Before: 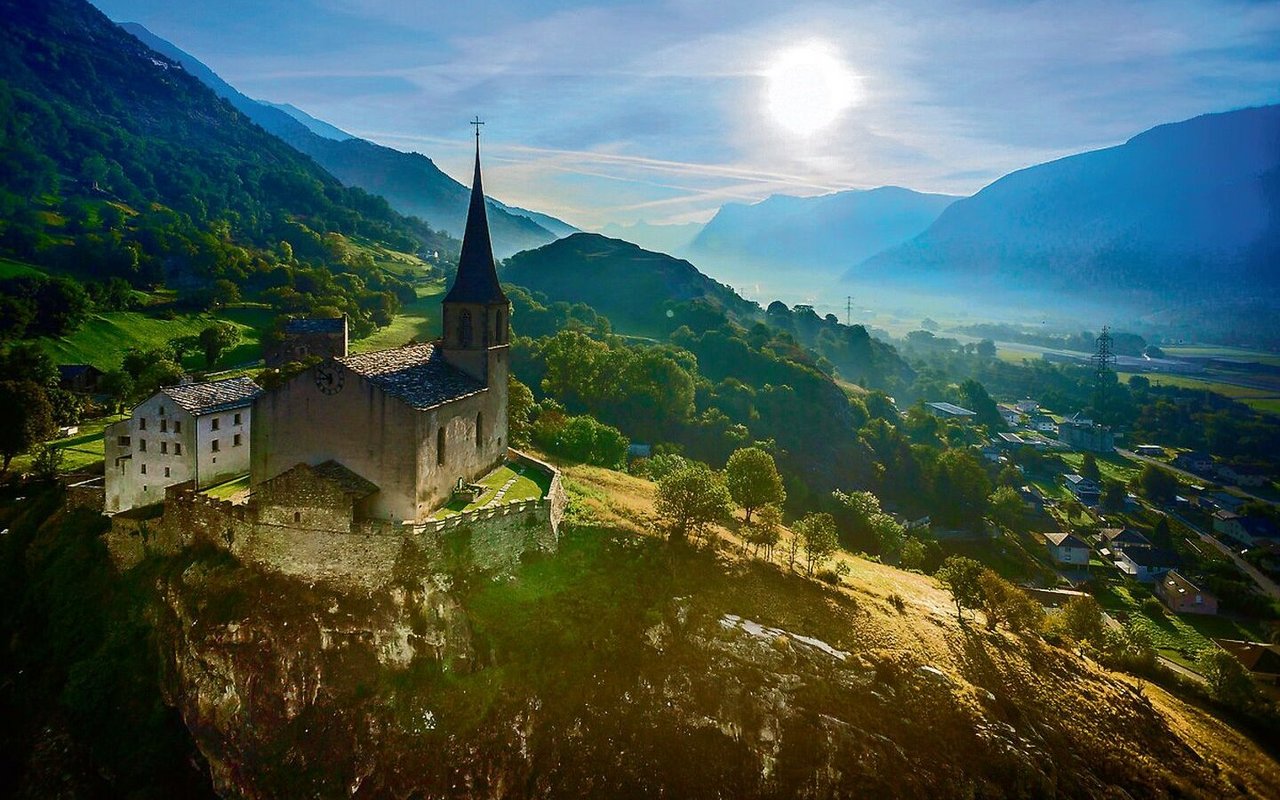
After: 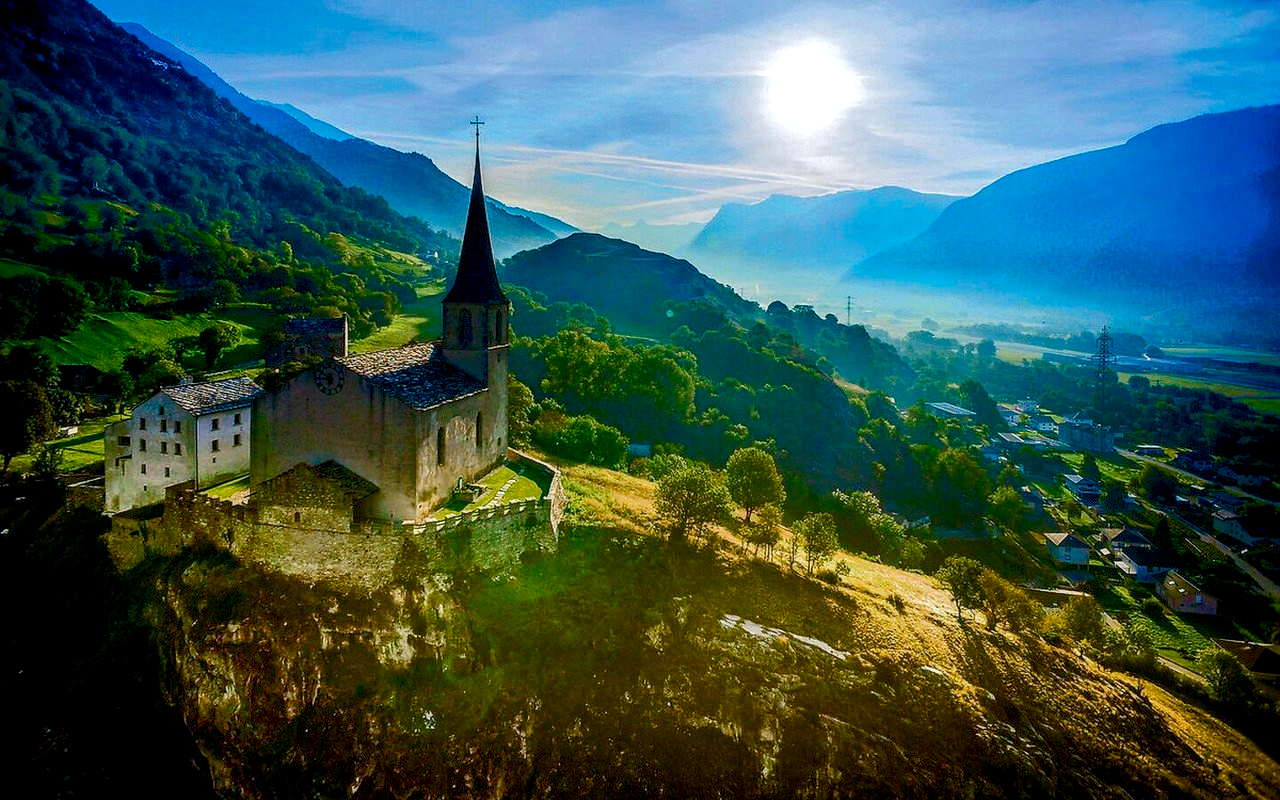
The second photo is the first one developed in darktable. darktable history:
local contrast: on, module defaults
color balance rgb: shadows lift › chroma 3%, shadows lift › hue 240.84°, highlights gain › chroma 3%, highlights gain › hue 73.2°, global offset › luminance -0.5%, perceptual saturation grading › global saturation 20%, perceptual saturation grading › highlights -25%, perceptual saturation grading › shadows 50%, global vibrance 25.26%
color calibration: x 0.367, y 0.379, temperature 4395.86 K
